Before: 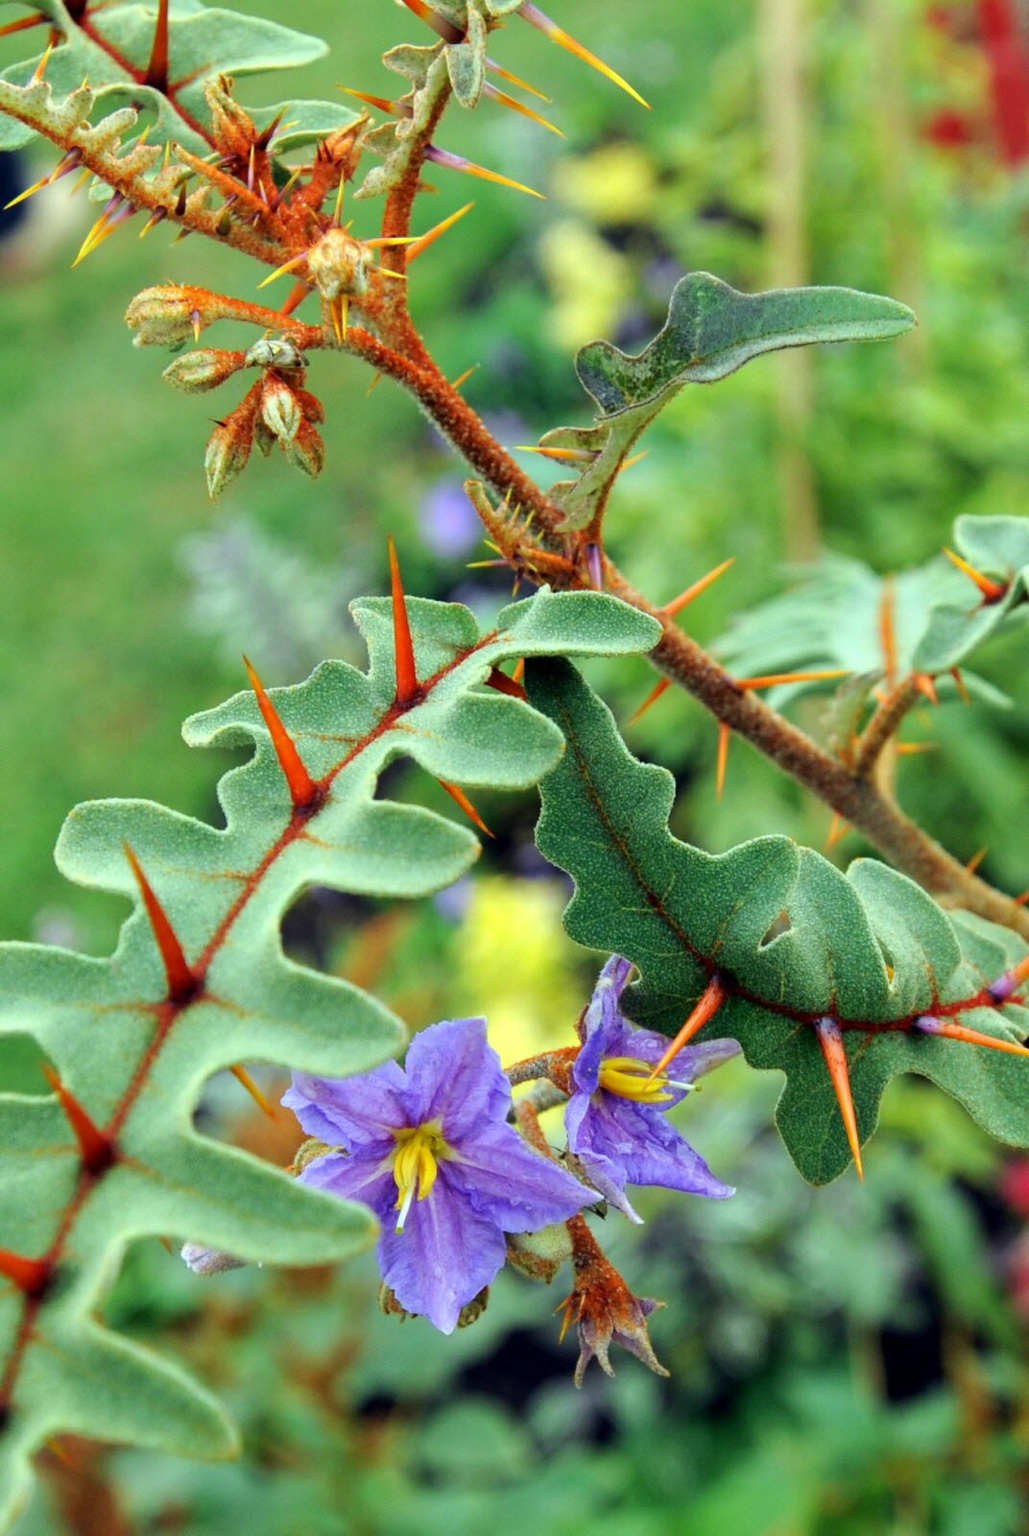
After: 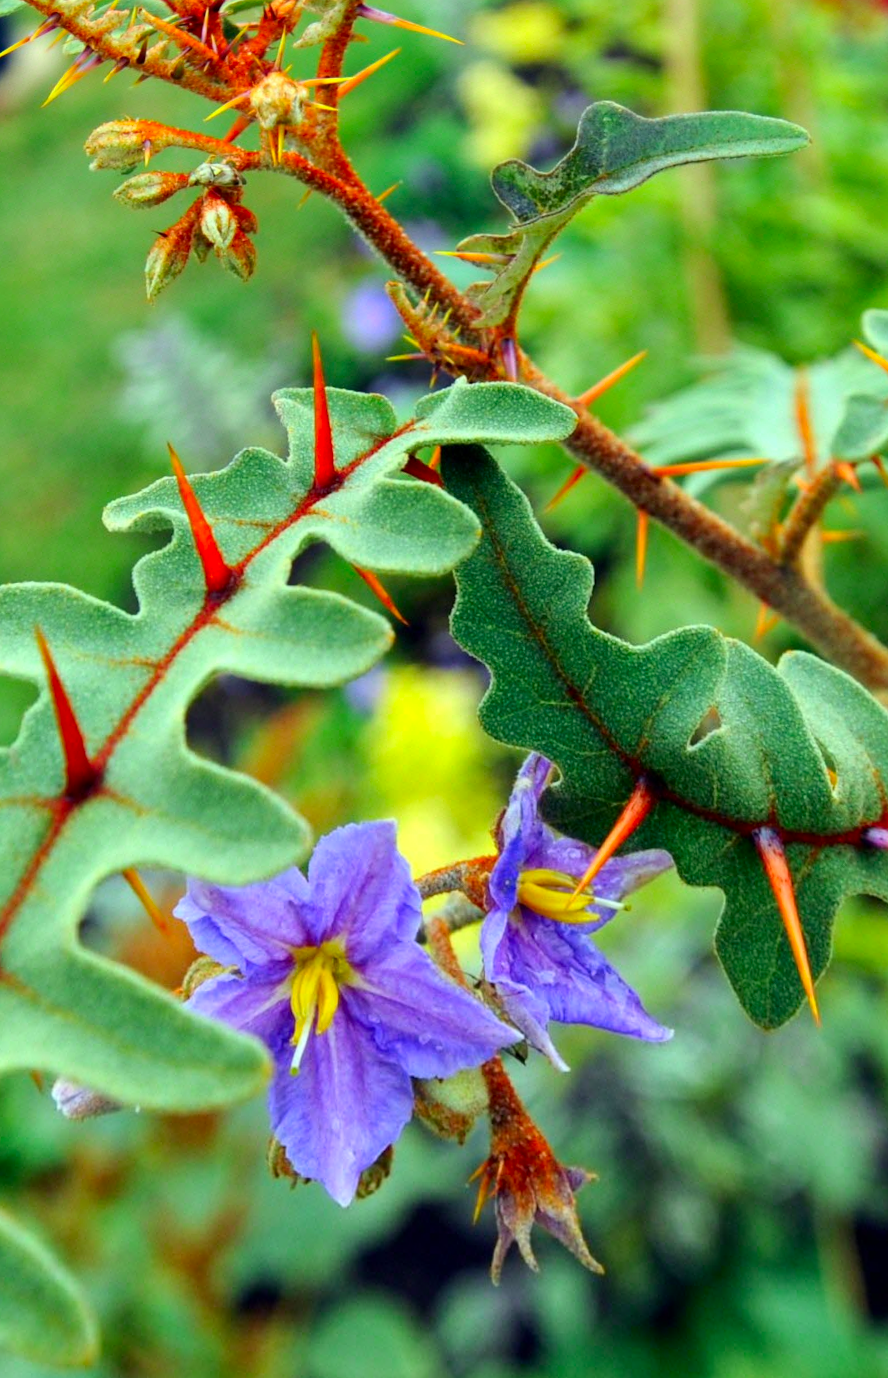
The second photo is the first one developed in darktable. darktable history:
crop and rotate: top 5.609%, bottom 5.609%
rotate and perspective: rotation 0.72°, lens shift (vertical) -0.352, lens shift (horizontal) -0.051, crop left 0.152, crop right 0.859, crop top 0.019, crop bottom 0.964
contrast brightness saturation: contrast 0.09, saturation 0.28
